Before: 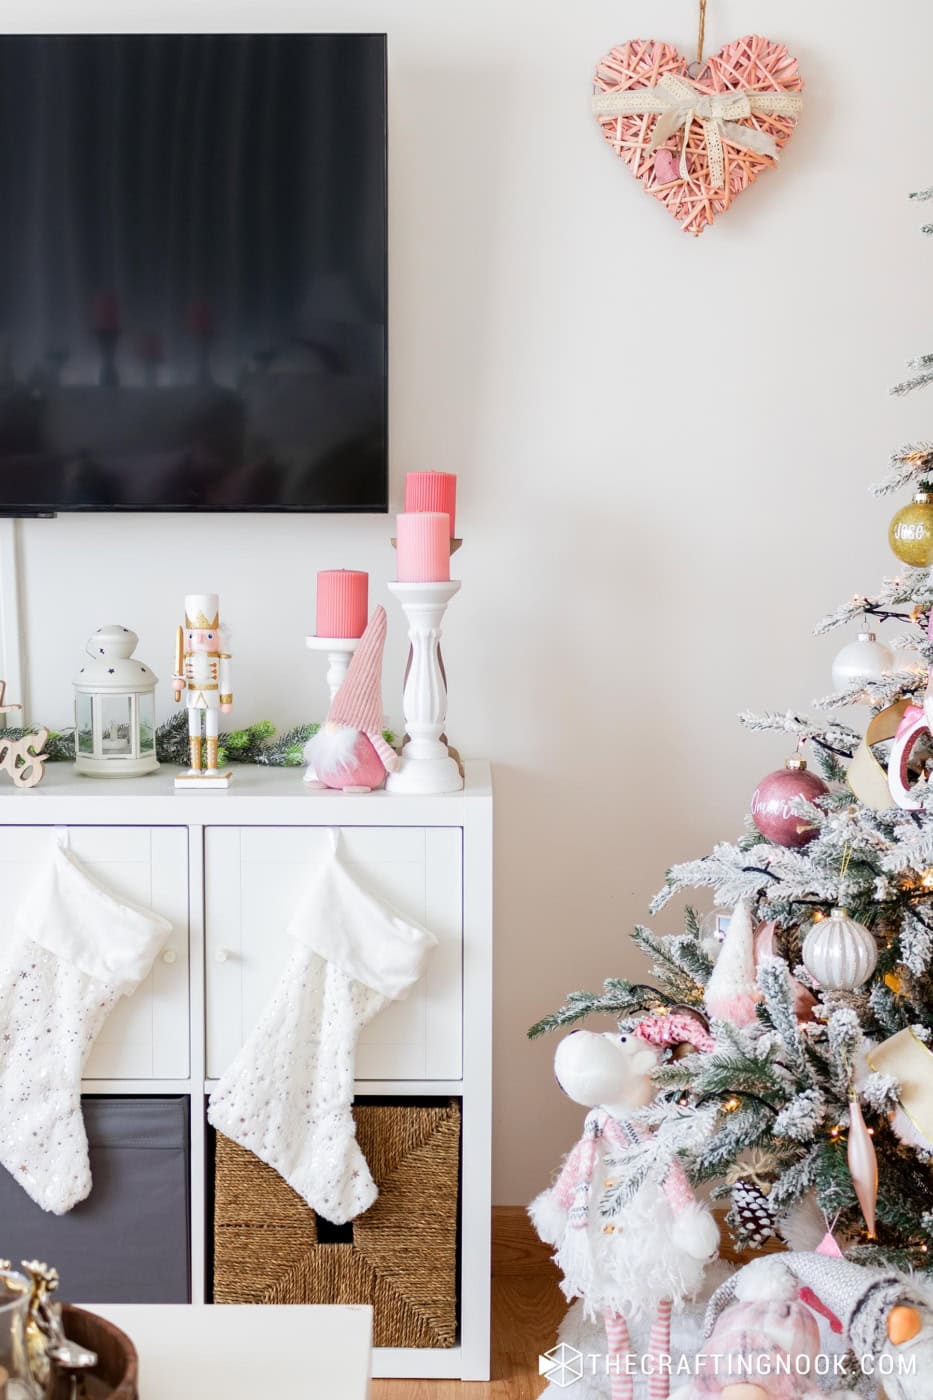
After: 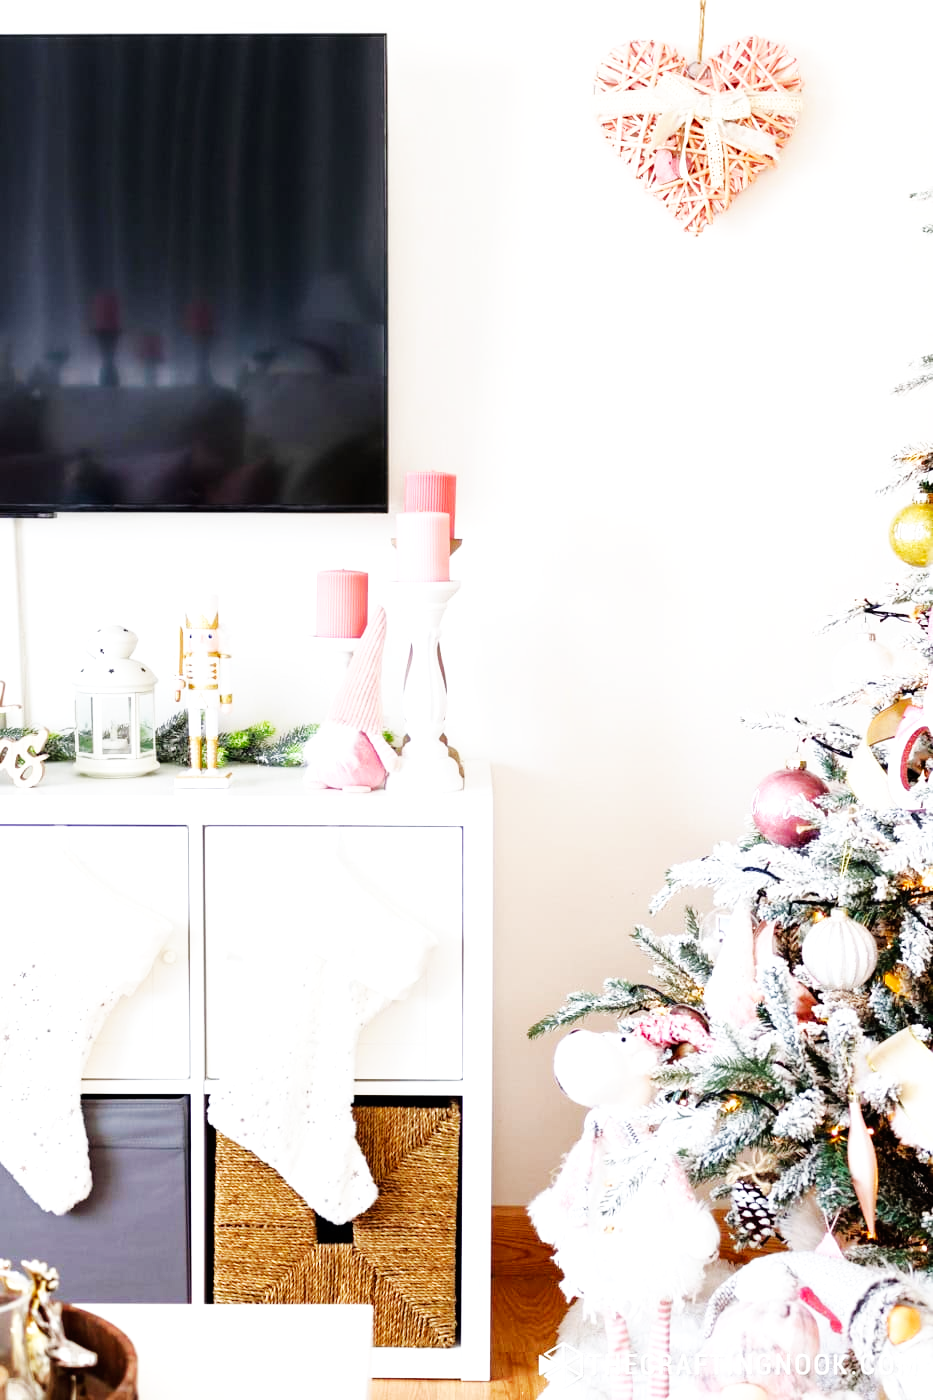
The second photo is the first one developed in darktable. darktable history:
shadows and highlights: shadows 10, white point adjustment 1, highlights -40
base curve: curves: ch0 [(0, 0) (0.007, 0.004) (0.027, 0.03) (0.046, 0.07) (0.207, 0.54) (0.442, 0.872) (0.673, 0.972) (1, 1)], preserve colors none
